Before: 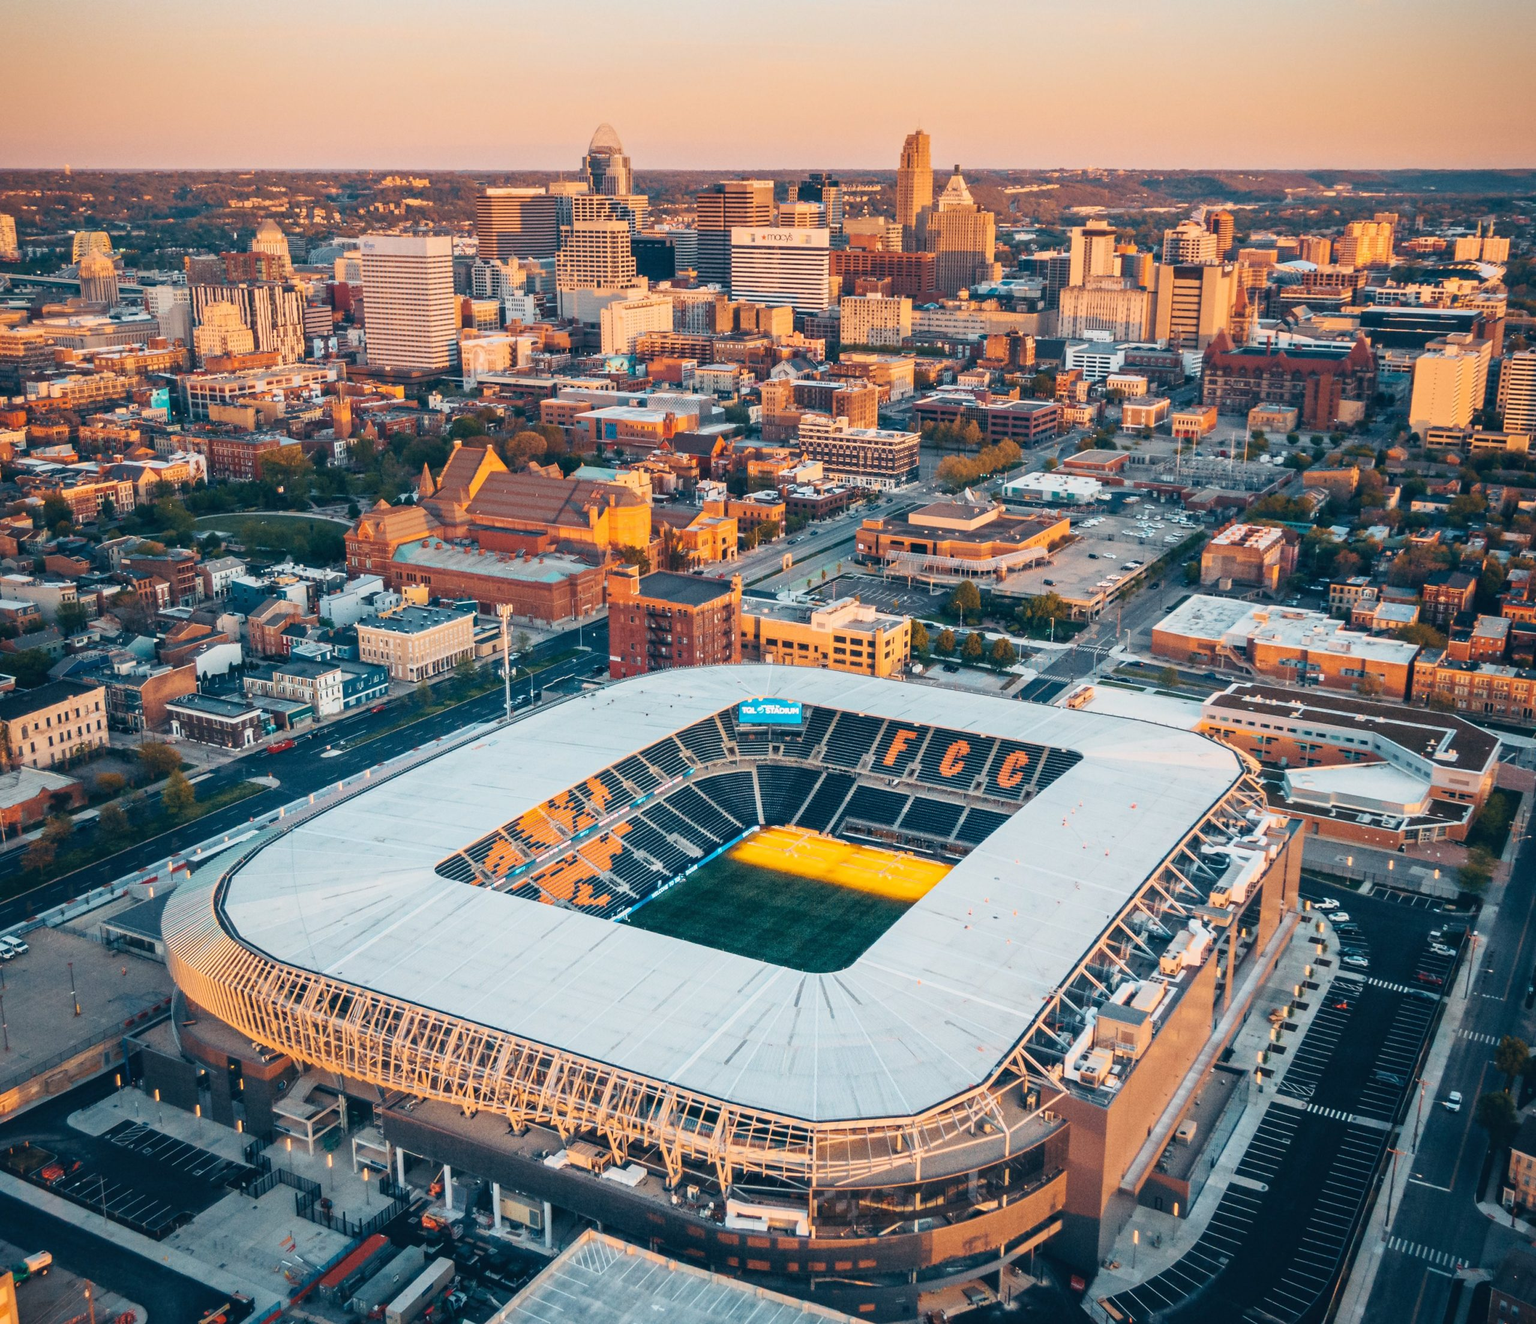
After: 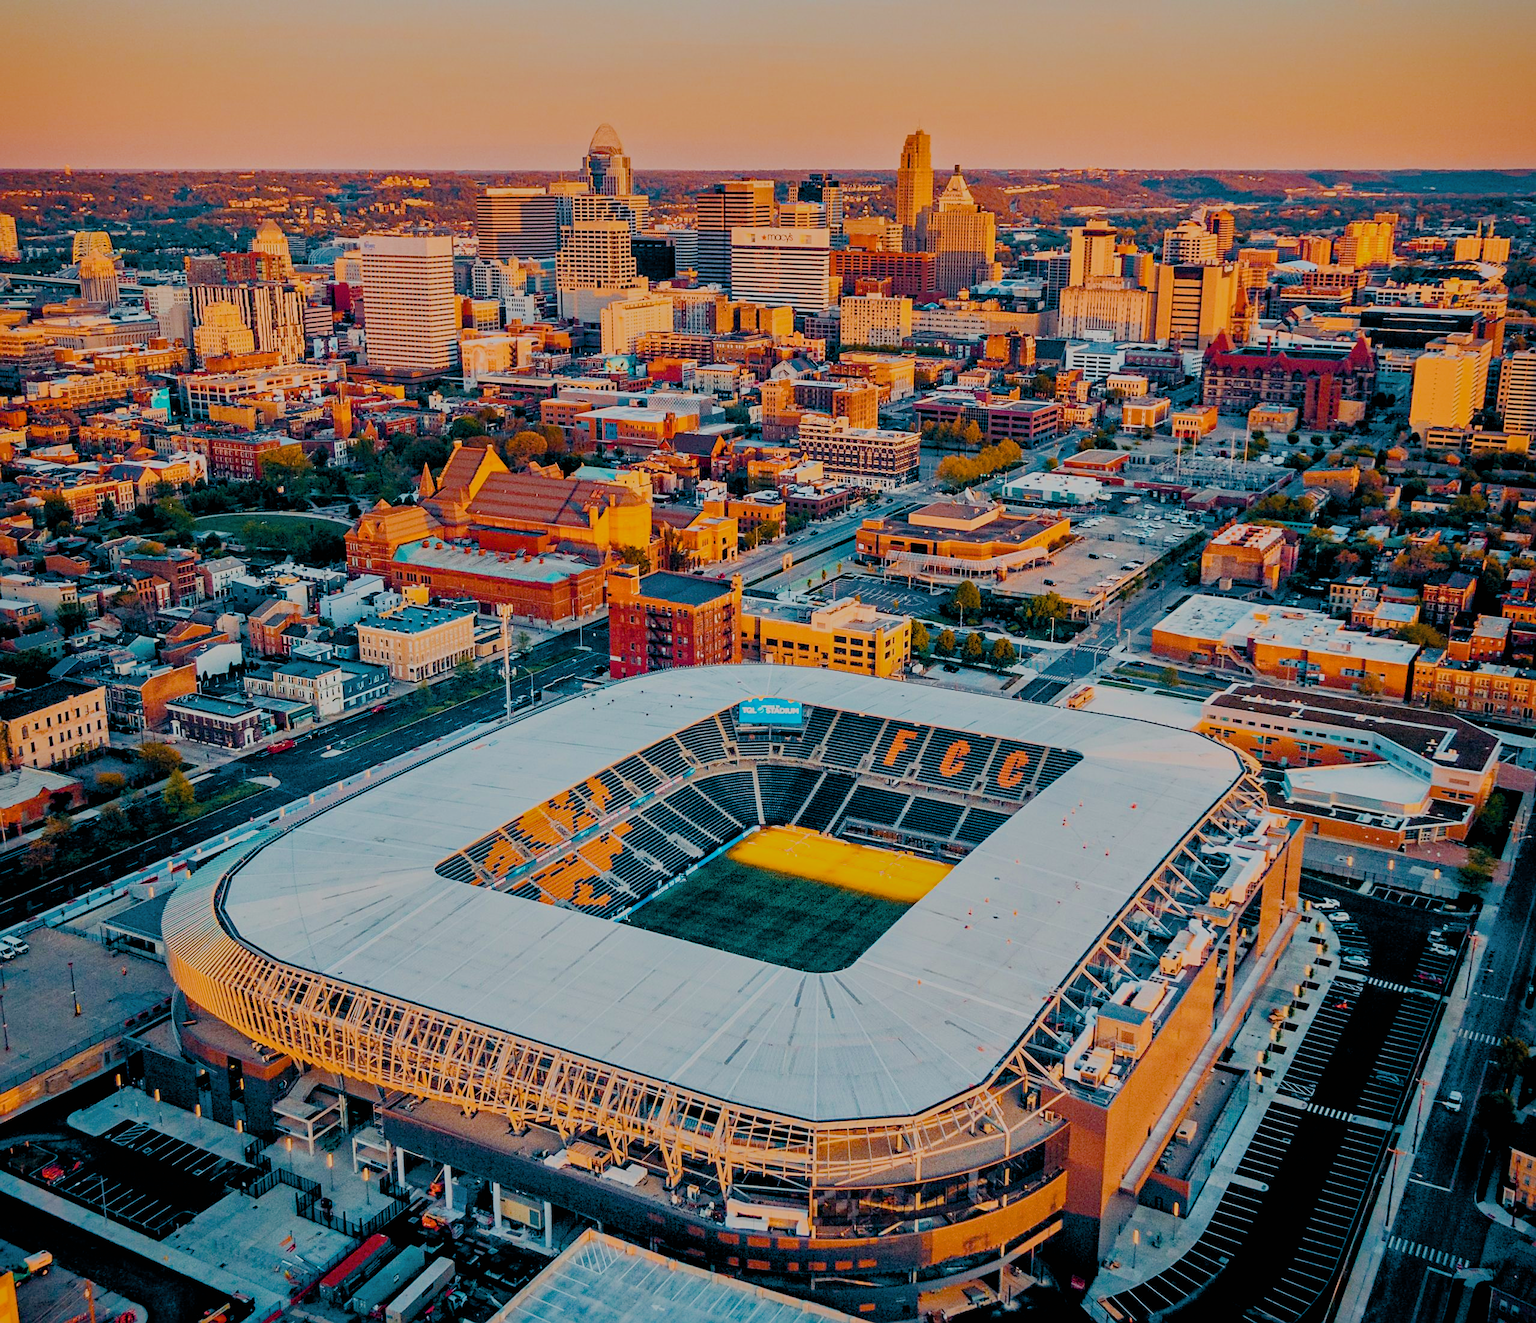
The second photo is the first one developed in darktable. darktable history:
sharpen: on, module defaults
haze removal: strength 0.296, distance 0.253, compatibility mode true, adaptive false
shadows and highlights: shadows 40.22, highlights -59.85
color balance rgb: global offset › luminance -0.879%, perceptual saturation grading › global saturation 45.821%, perceptual saturation grading › highlights -25.592%, perceptual saturation grading › shadows 50.041%, global vibrance 14.608%
filmic rgb: black relative exposure -8.54 EV, white relative exposure 5.51 EV, hardness 3.35, contrast 1.016
